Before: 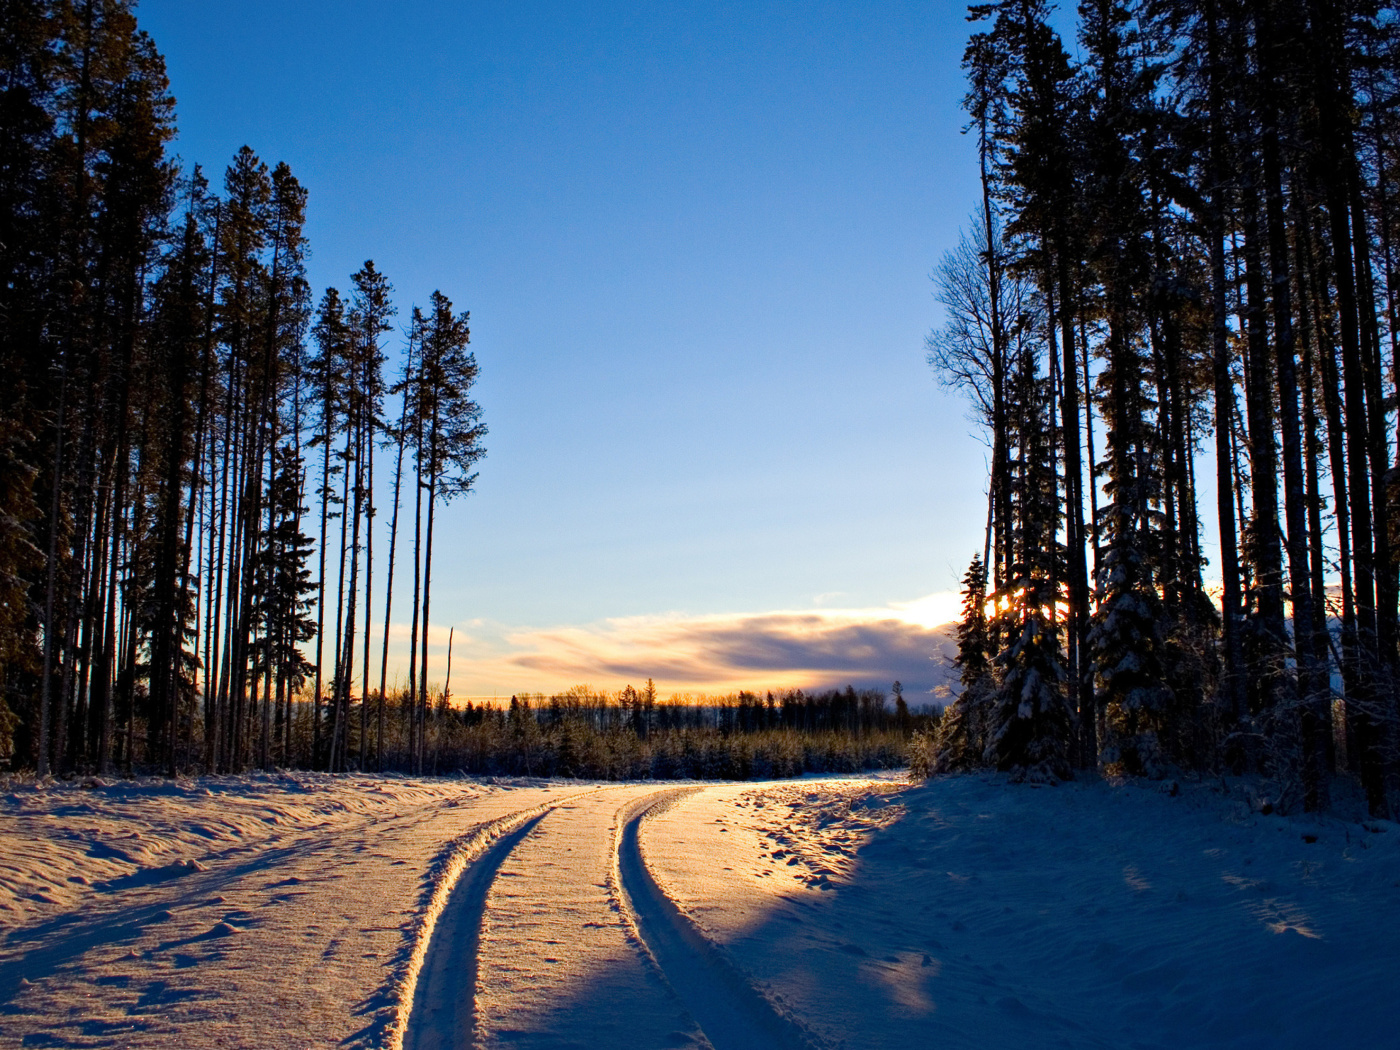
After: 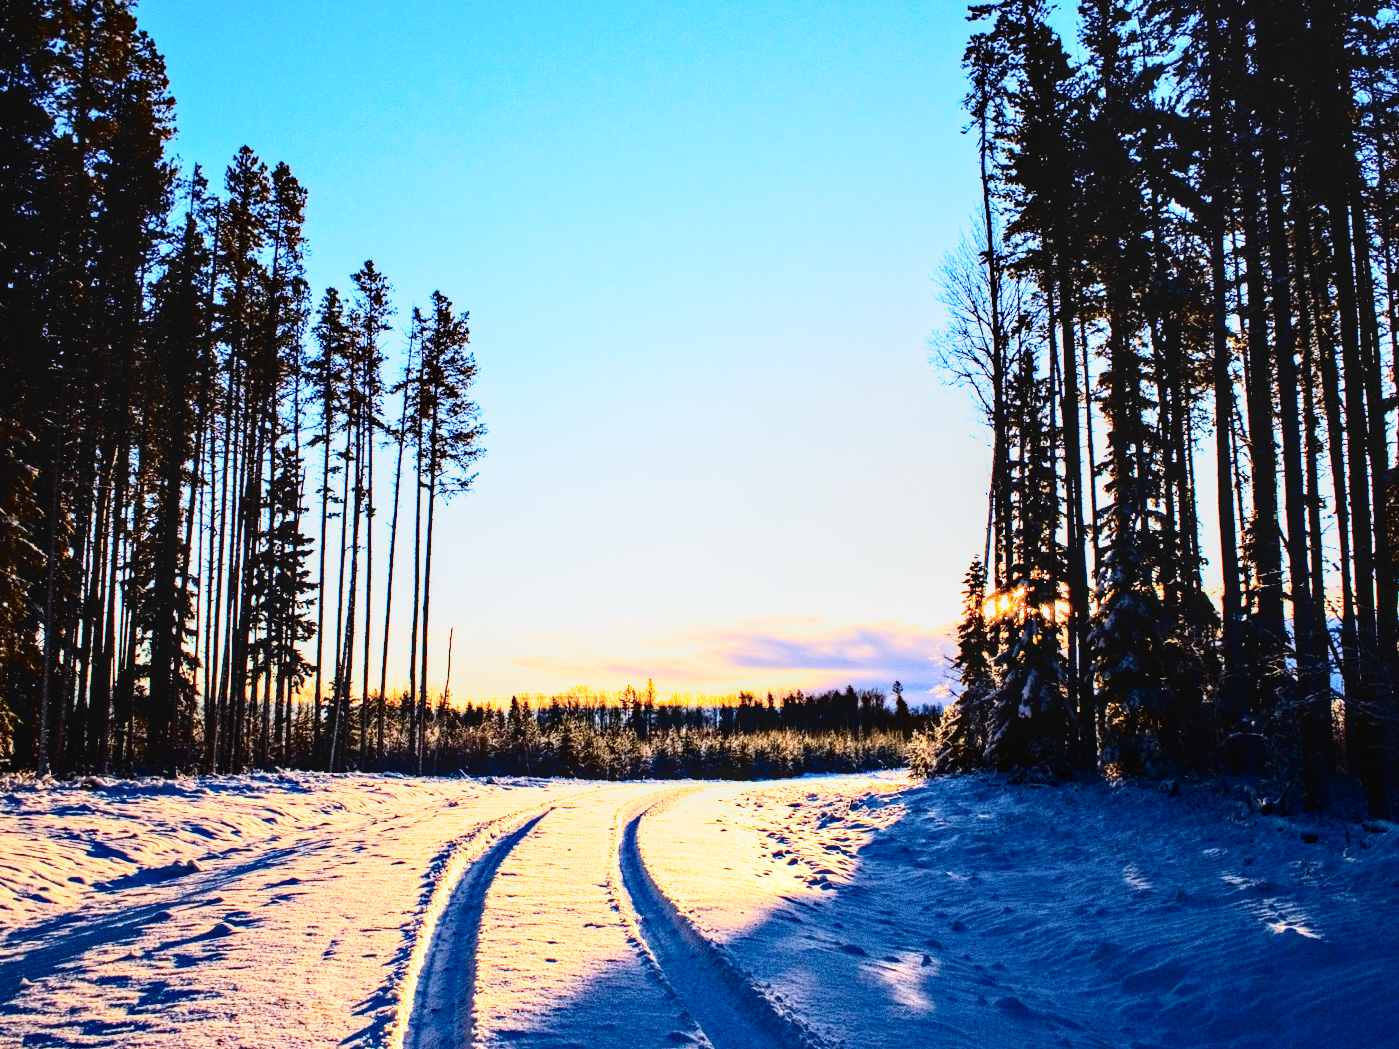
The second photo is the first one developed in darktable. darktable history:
crop: left 0.064%
local contrast: on, module defaults
tone curve: curves: ch0 [(0, 0) (0.004, 0) (0.133, 0.071) (0.325, 0.456) (0.832, 0.957) (1, 1)], color space Lab, independent channels, preserve colors none
base curve: curves: ch0 [(0, 0) (0.018, 0.026) (0.143, 0.37) (0.33, 0.731) (0.458, 0.853) (0.735, 0.965) (0.905, 0.986) (1, 1)], preserve colors none
haze removal: compatibility mode true, adaptive false
